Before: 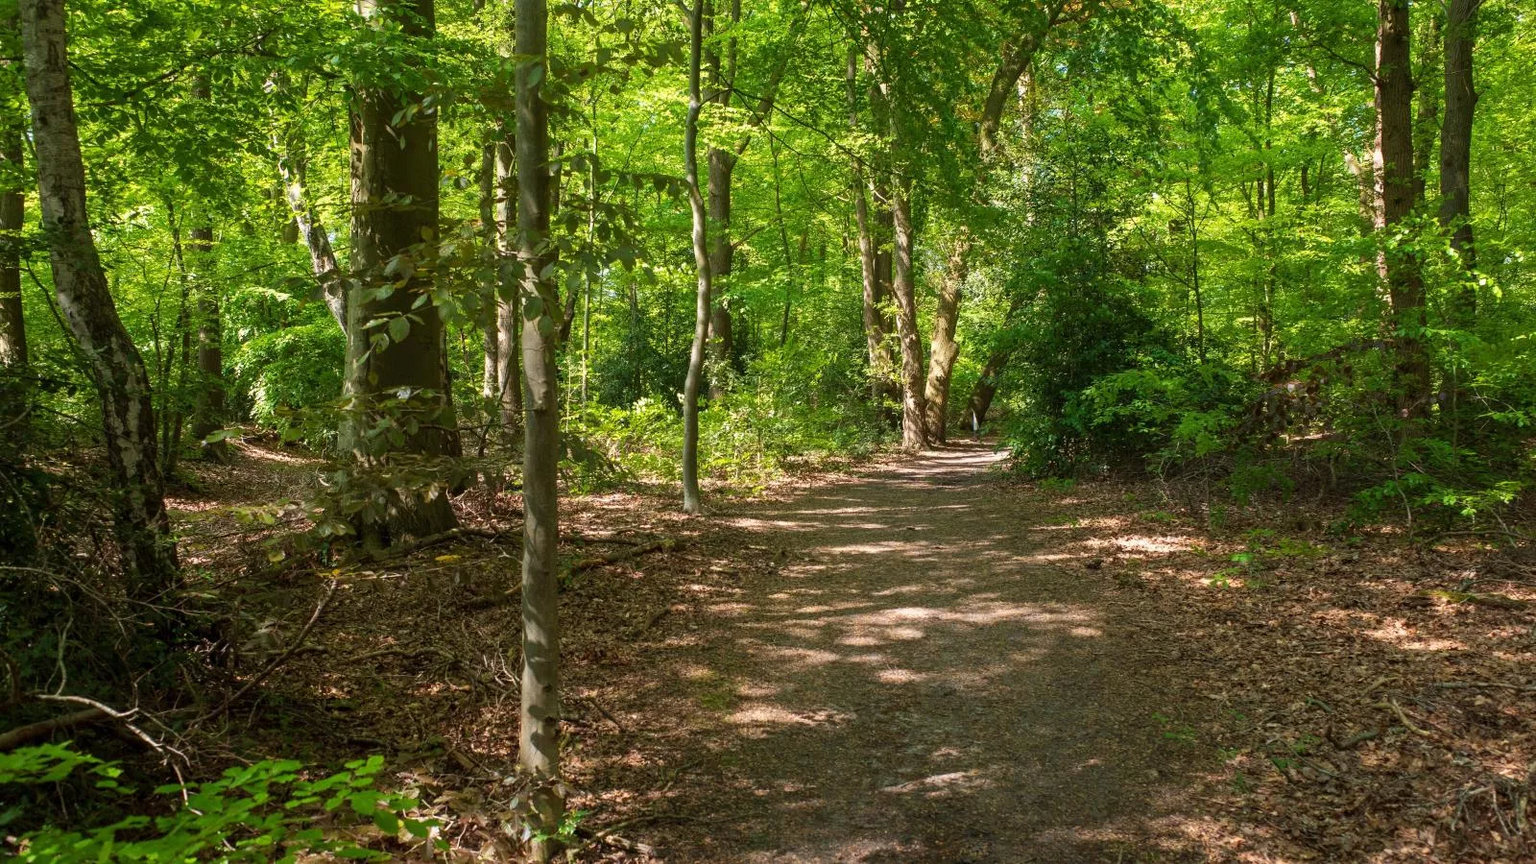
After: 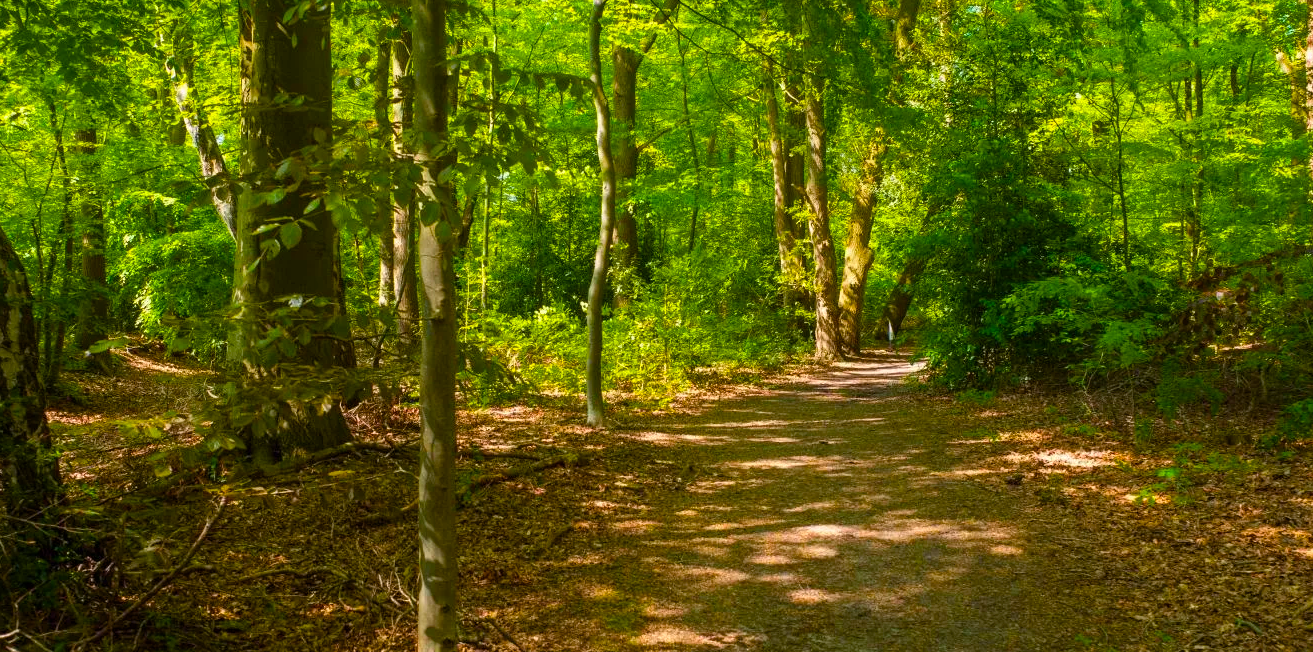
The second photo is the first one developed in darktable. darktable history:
color balance rgb: power › hue 74.81°, perceptual saturation grading › global saturation 29.818%, global vibrance 50.689%
crop: left 7.87%, top 12.006%, right 10.008%, bottom 15.445%
